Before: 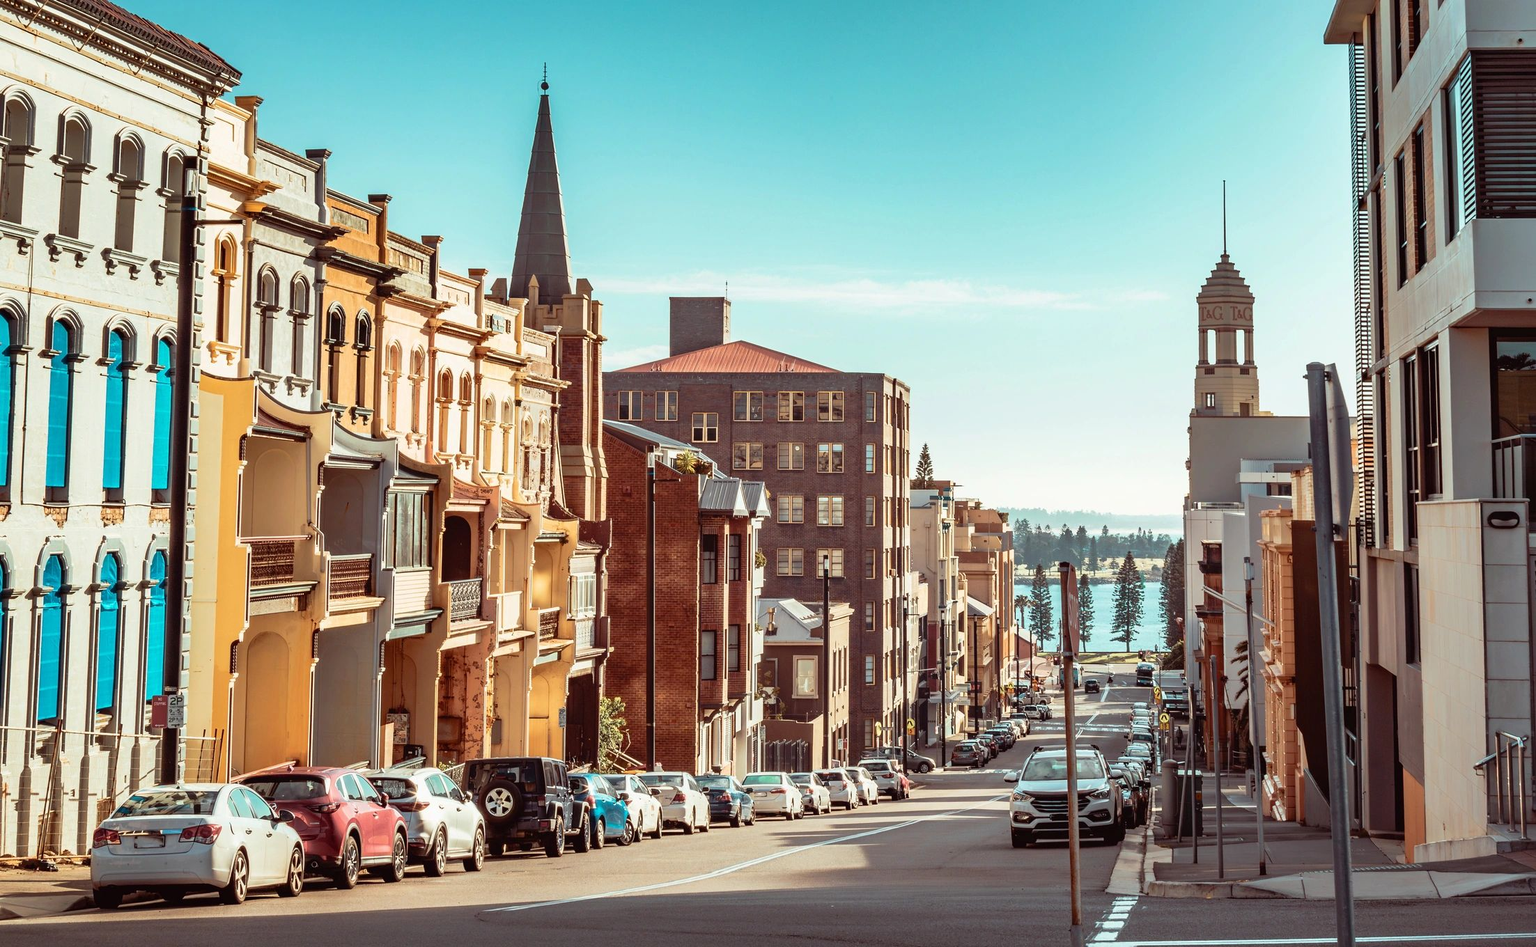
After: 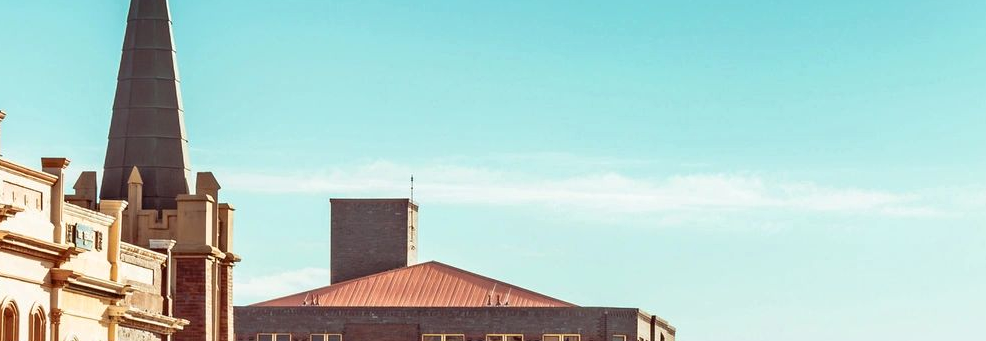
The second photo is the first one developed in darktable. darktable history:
crop: left 28.64%, top 16.832%, right 26.637%, bottom 58.055%
local contrast: mode bilateral grid, contrast 20, coarseness 50, detail 120%, midtone range 0.2
